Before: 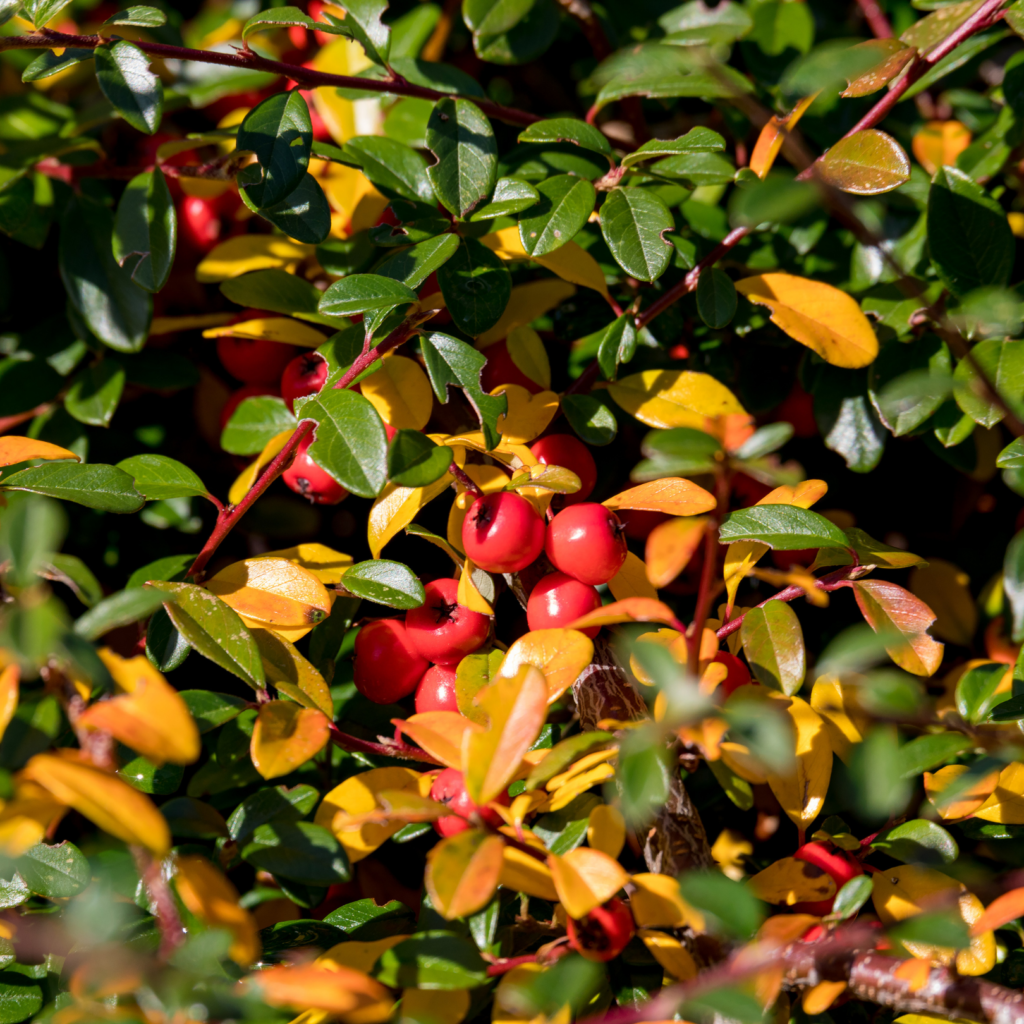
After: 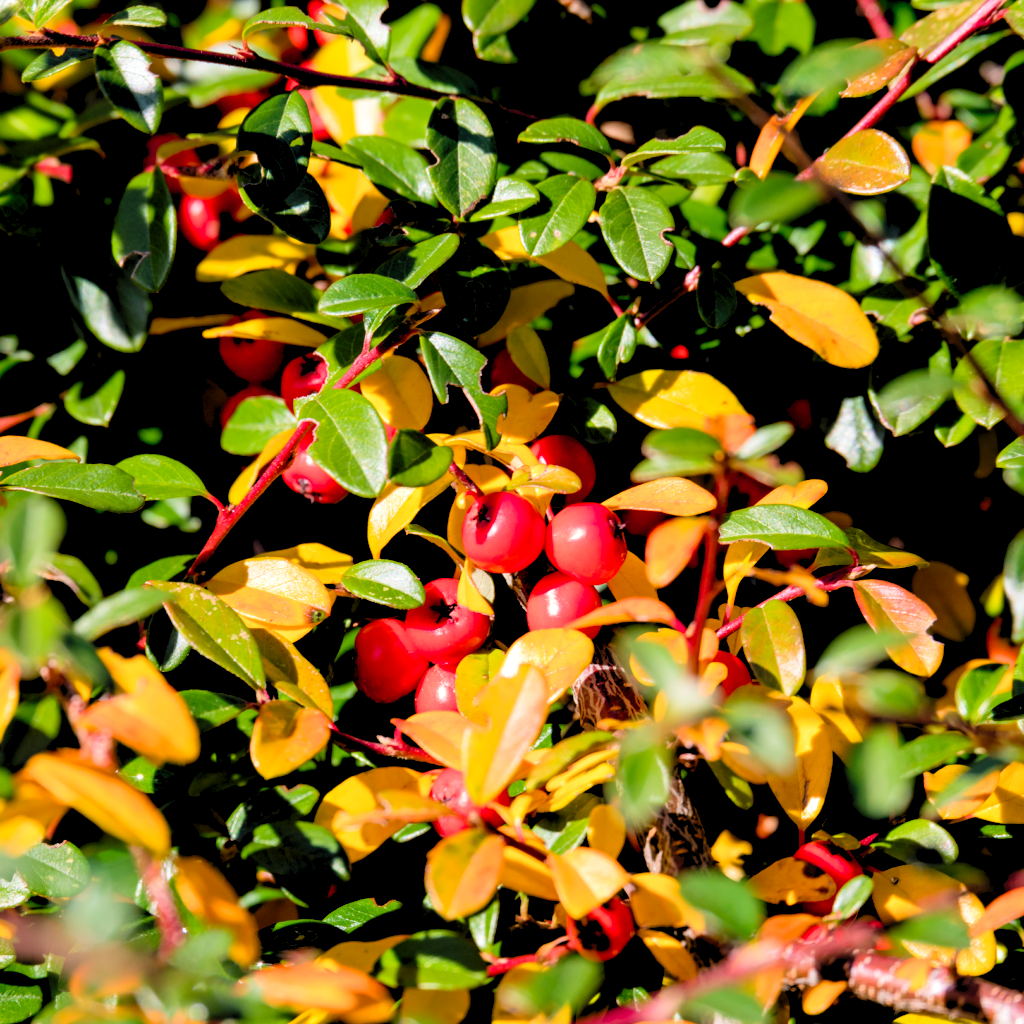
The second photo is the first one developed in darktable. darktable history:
filmic rgb: black relative exposure -7.65 EV, white relative exposure 4.56 EV, hardness 3.61
levels: levels [0.036, 0.364, 0.827]
